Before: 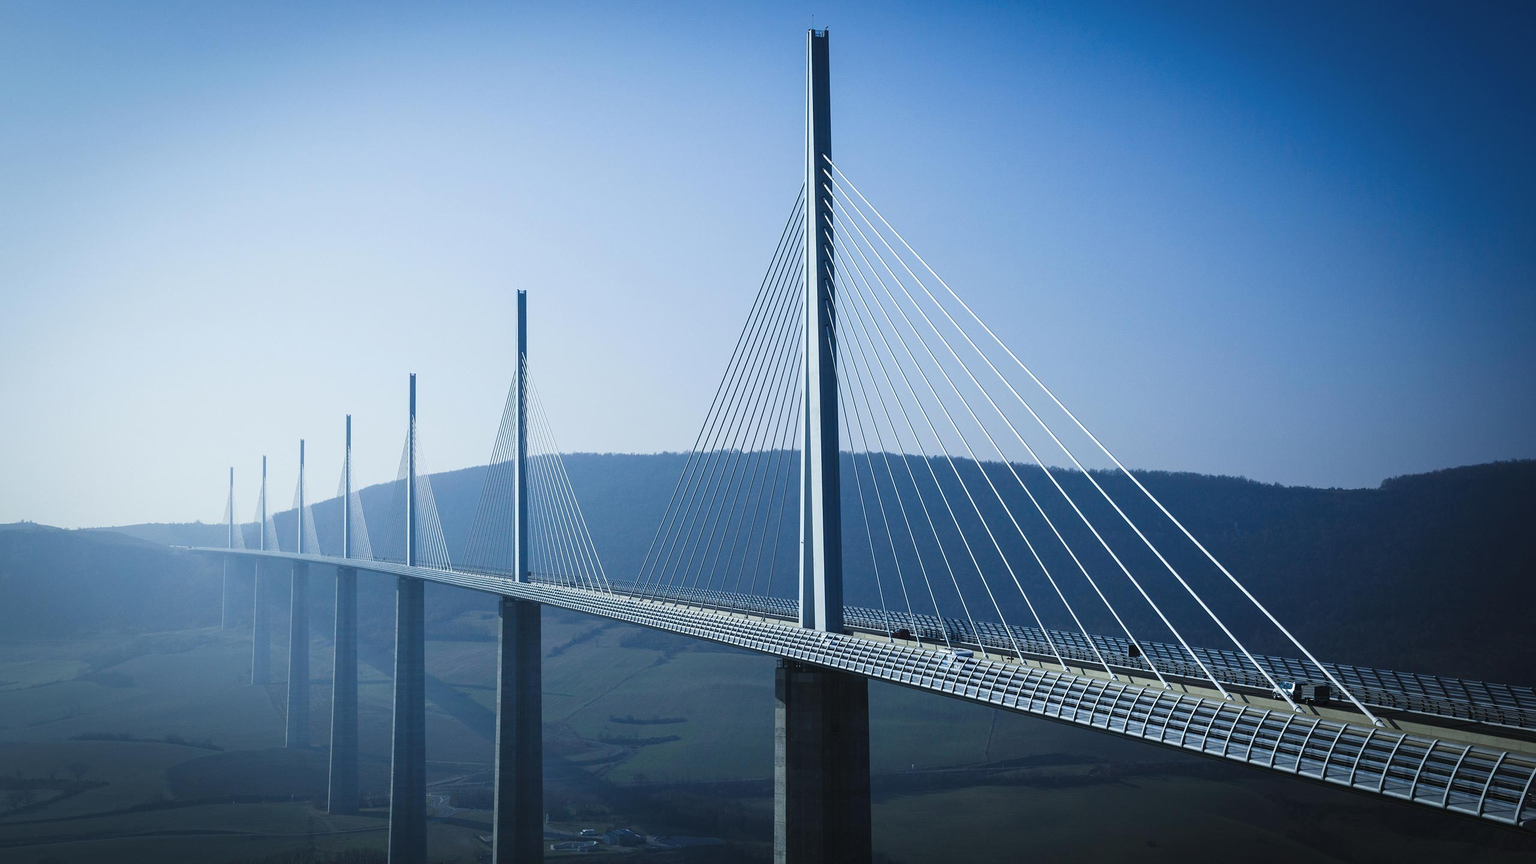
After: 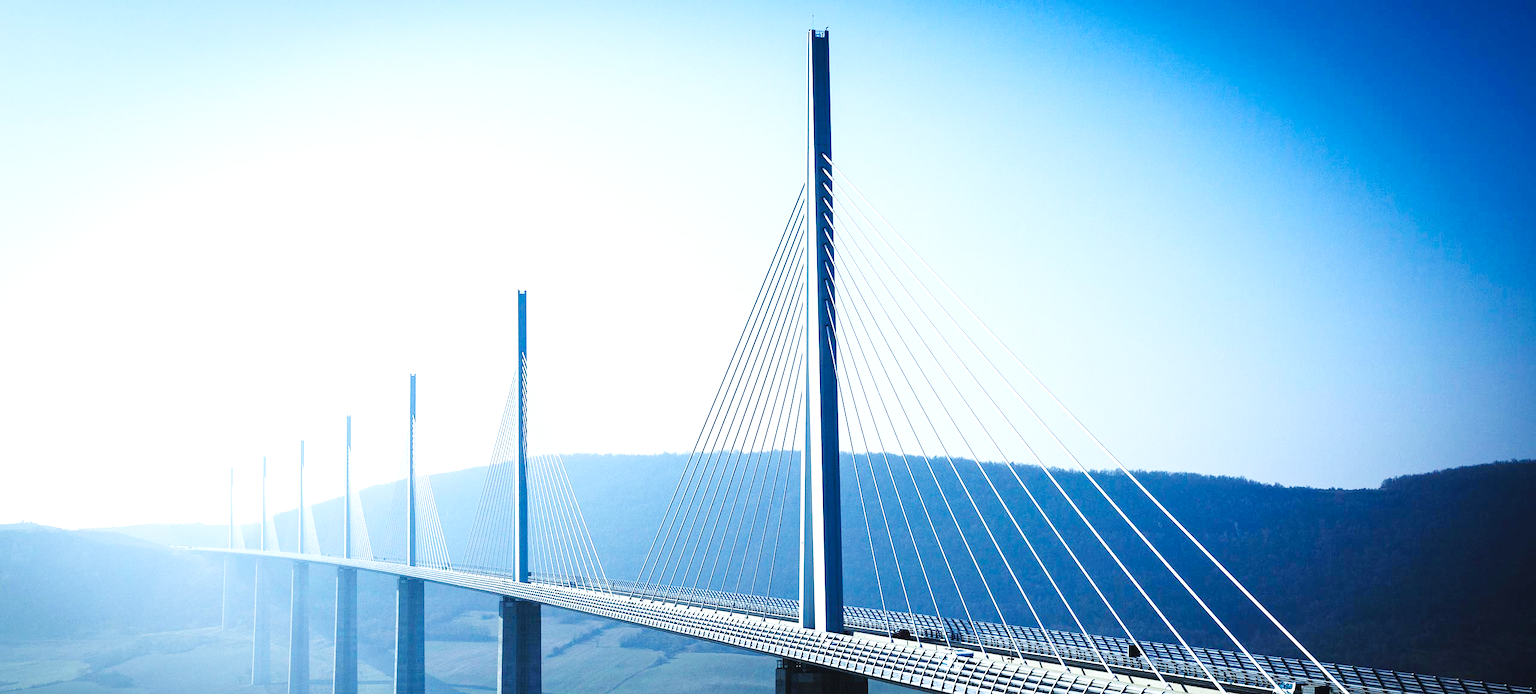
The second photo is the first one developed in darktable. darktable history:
exposure: exposure 0.081 EV, compensate highlight preservation false
shadows and highlights: shadows -12.5, white point adjustment 4, highlights 28.33
base curve: curves: ch0 [(0, 0.003) (0.001, 0.002) (0.006, 0.004) (0.02, 0.022) (0.048, 0.086) (0.094, 0.234) (0.162, 0.431) (0.258, 0.629) (0.385, 0.8) (0.548, 0.918) (0.751, 0.988) (1, 1)], preserve colors none
crop: bottom 19.644%
